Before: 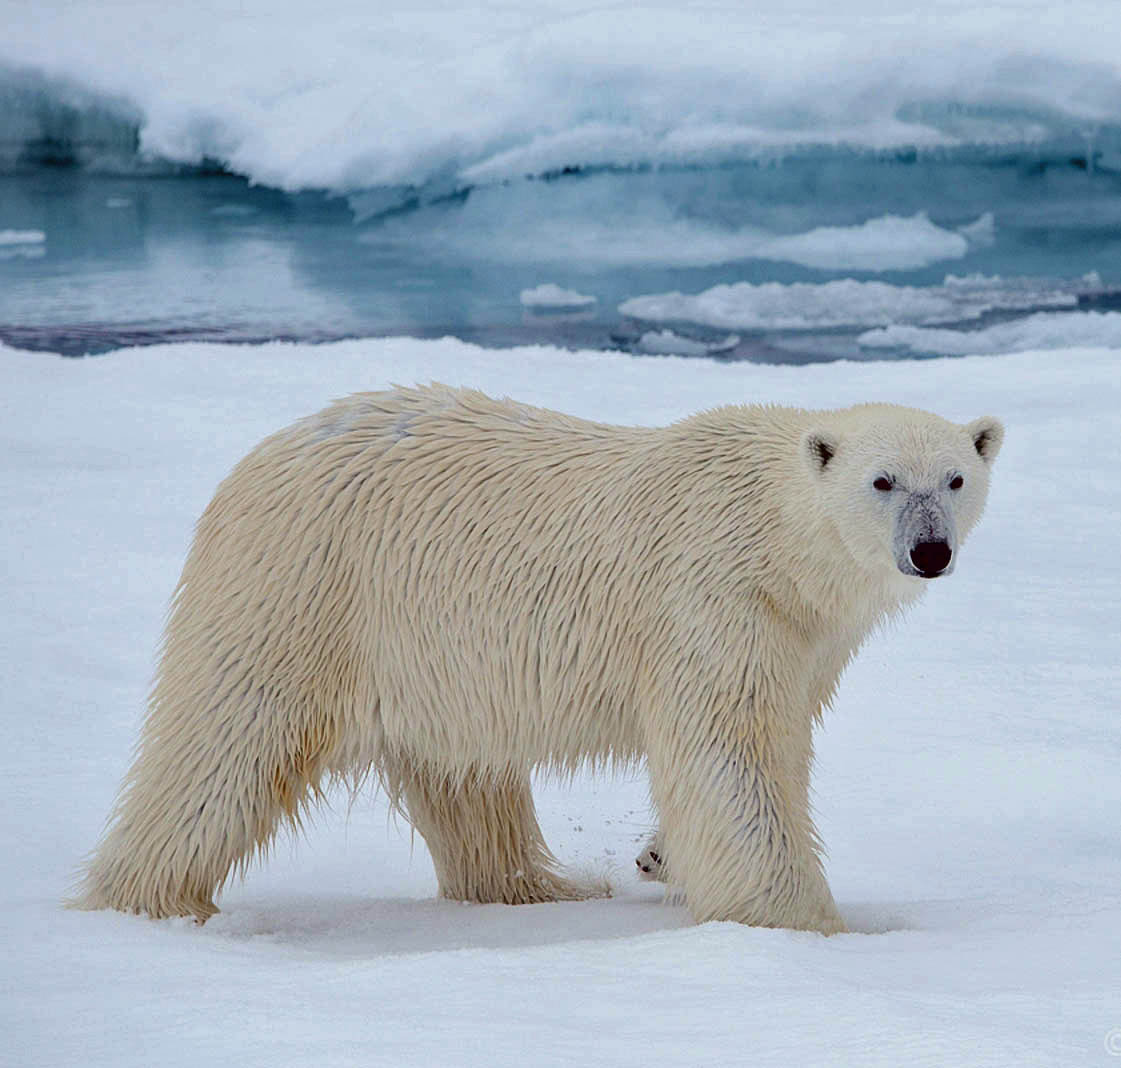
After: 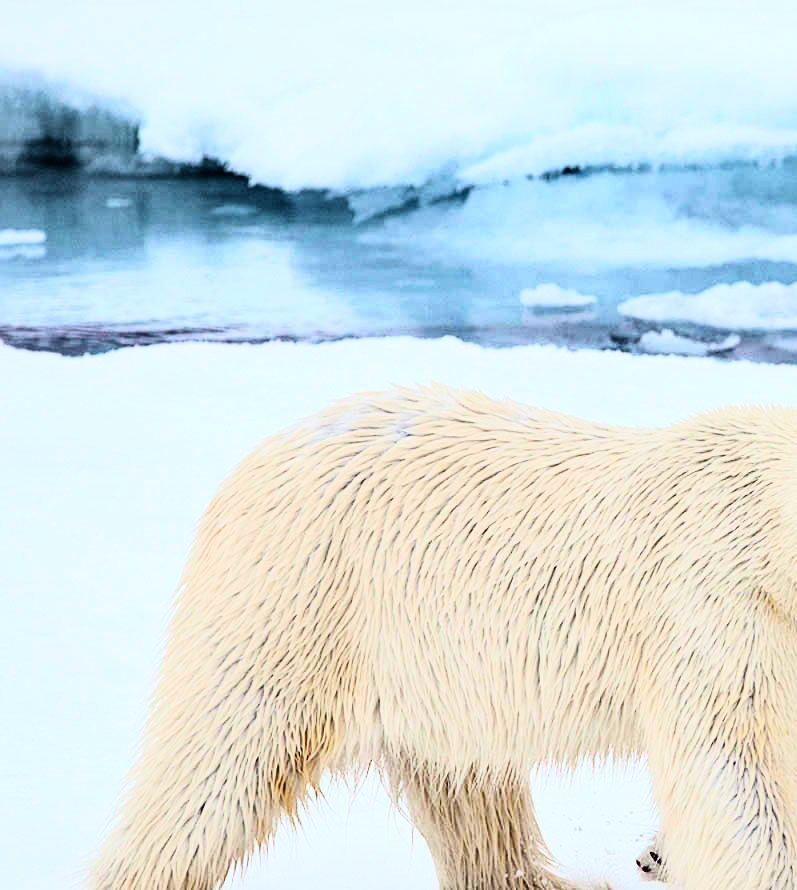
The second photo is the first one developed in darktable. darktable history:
crop: right 28.885%, bottom 16.626%
rgb curve: curves: ch0 [(0, 0) (0.21, 0.15) (0.24, 0.21) (0.5, 0.75) (0.75, 0.96) (0.89, 0.99) (1, 1)]; ch1 [(0, 0.02) (0.21, 0.13) (0.25, 0.2) (0.5, 0.67) (0.75, 0.9) (0.89, 0.97) (1, 1)]; ch2 [(0, 0.02) (0.21, 0.13) (0.25, 0.2) (0.5, 0.67) (0.75, 0.9) (0.89, 0.97) (1, 1)], compensate middle gray true
